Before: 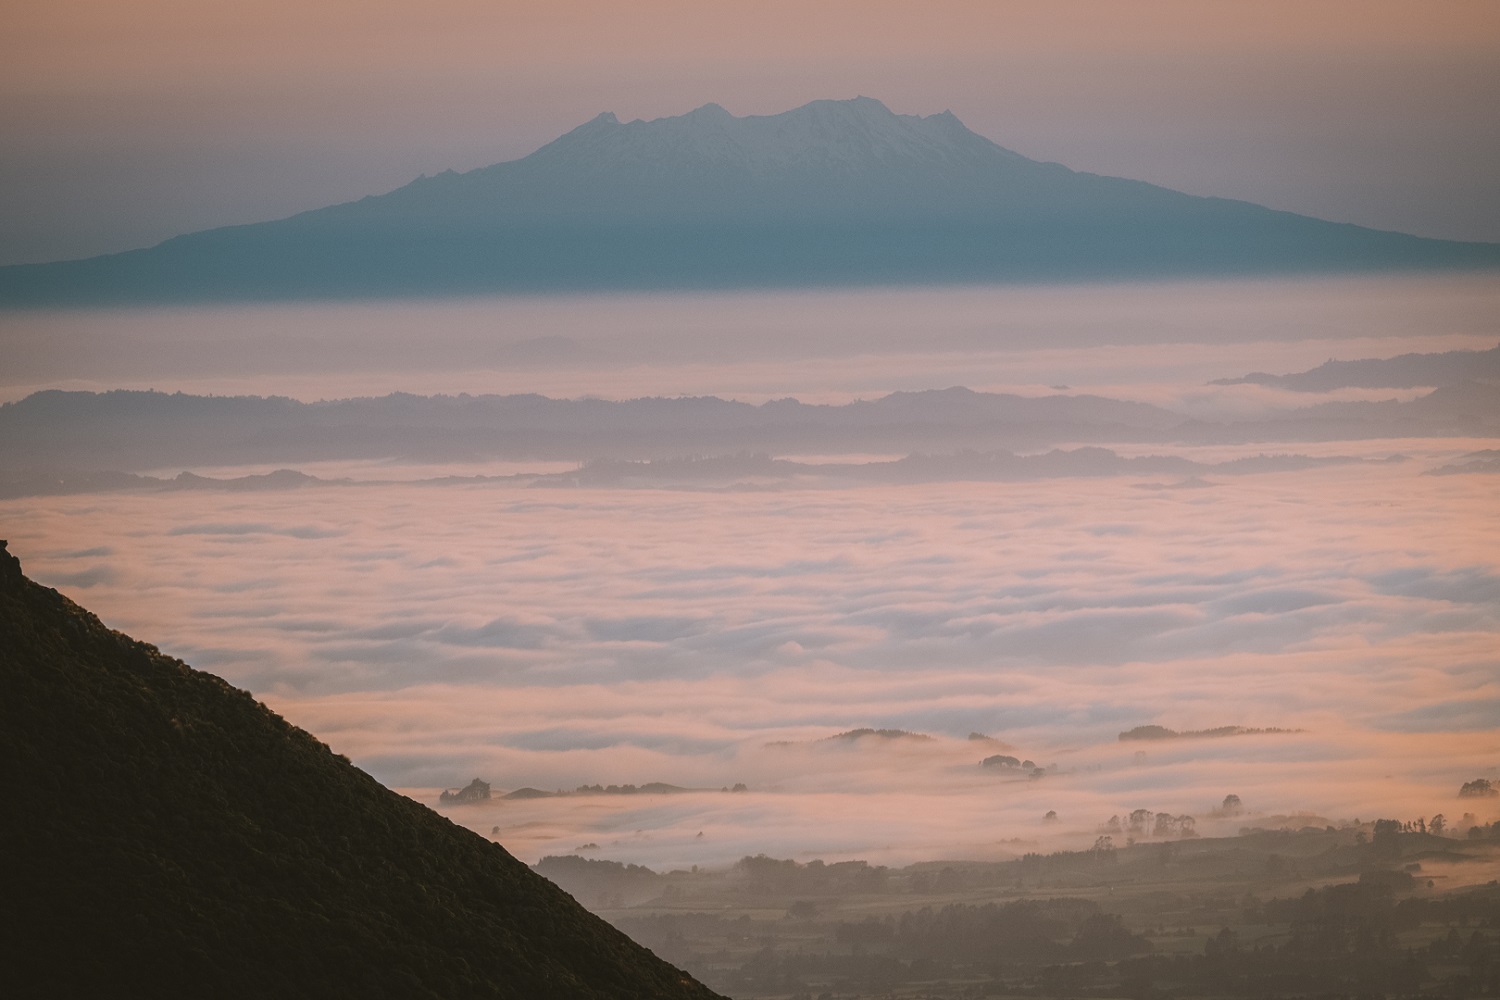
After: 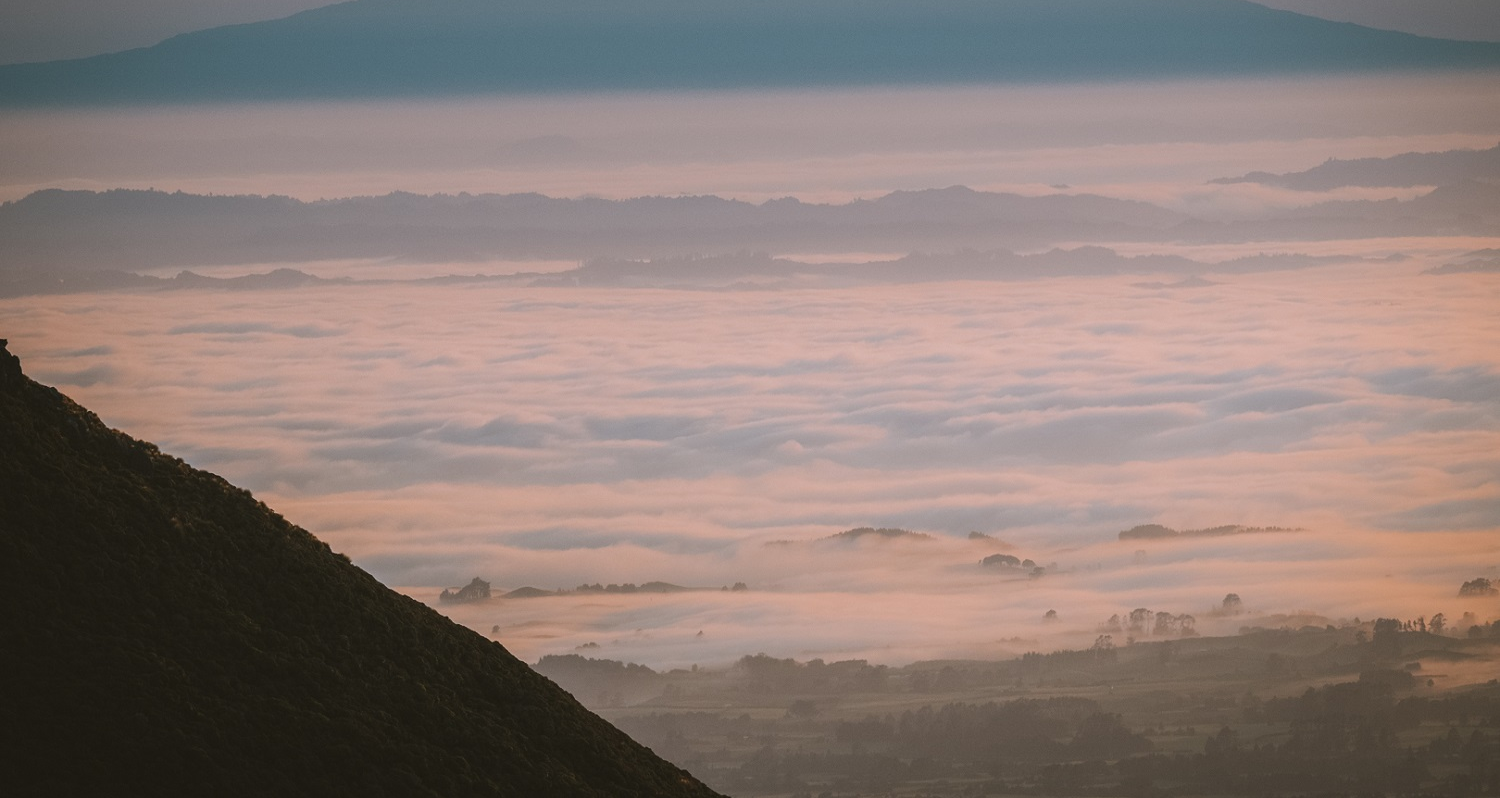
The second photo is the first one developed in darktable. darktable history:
crop and rotate: top 20.103%
